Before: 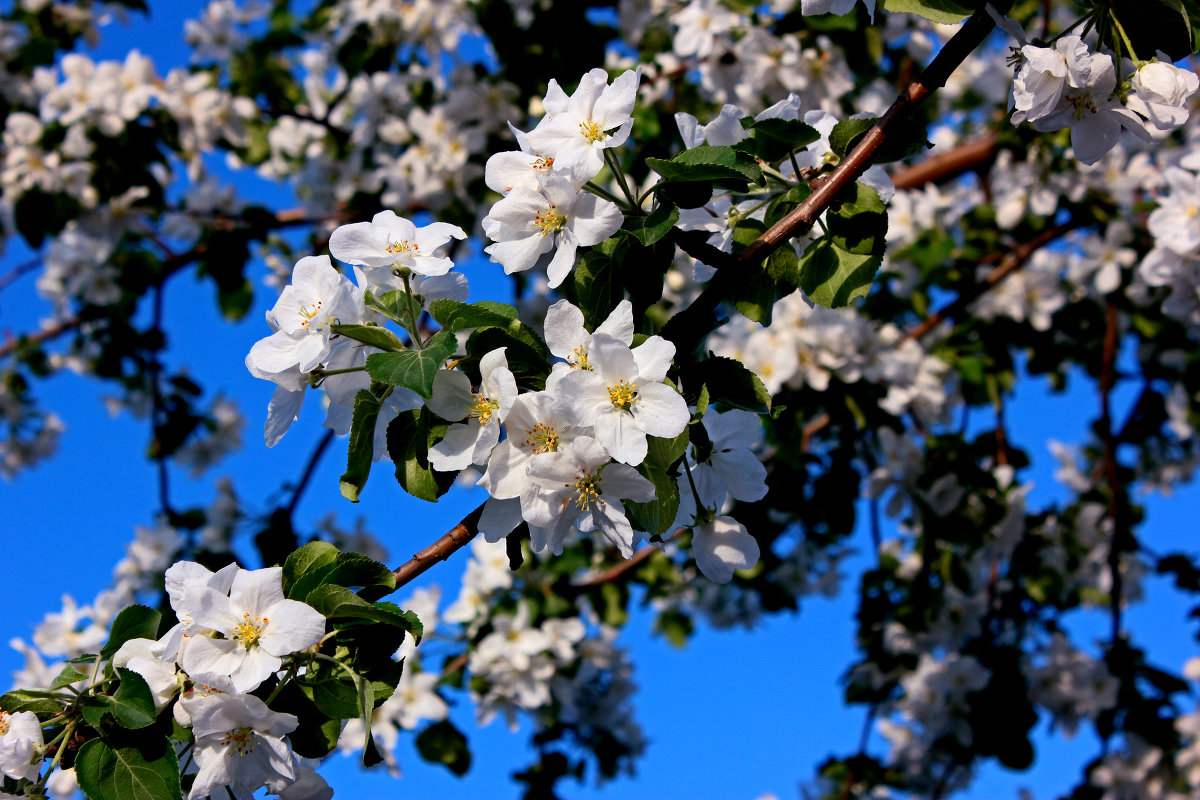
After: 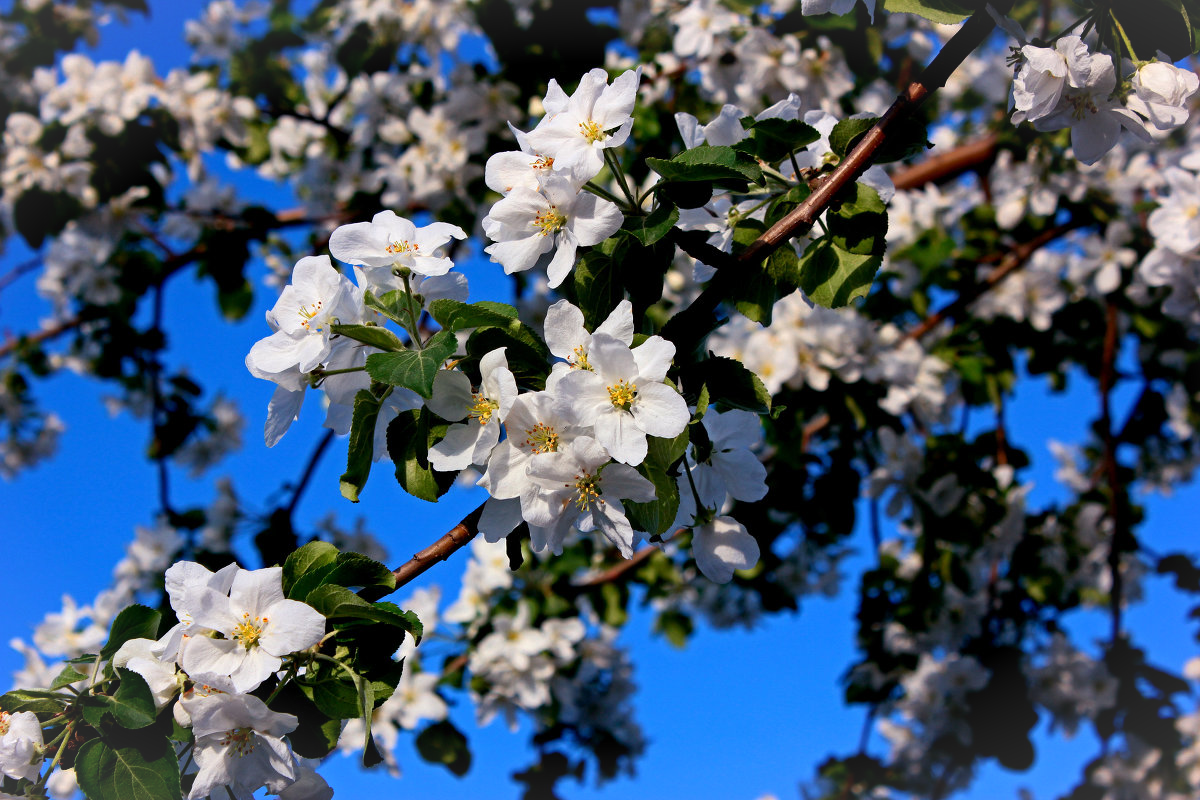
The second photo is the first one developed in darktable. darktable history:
vignetting: fall-off start 97.95%, fall-off radius 101.09%, brightness 0.066, saturation 0.003, width/height ratio 1.423
